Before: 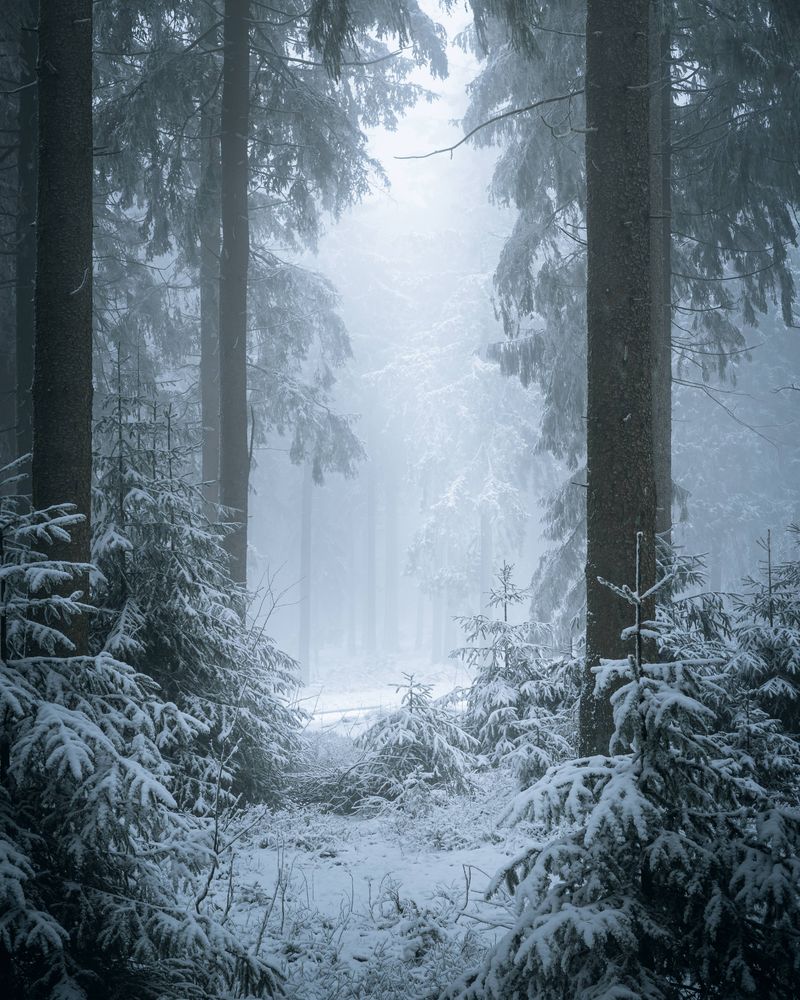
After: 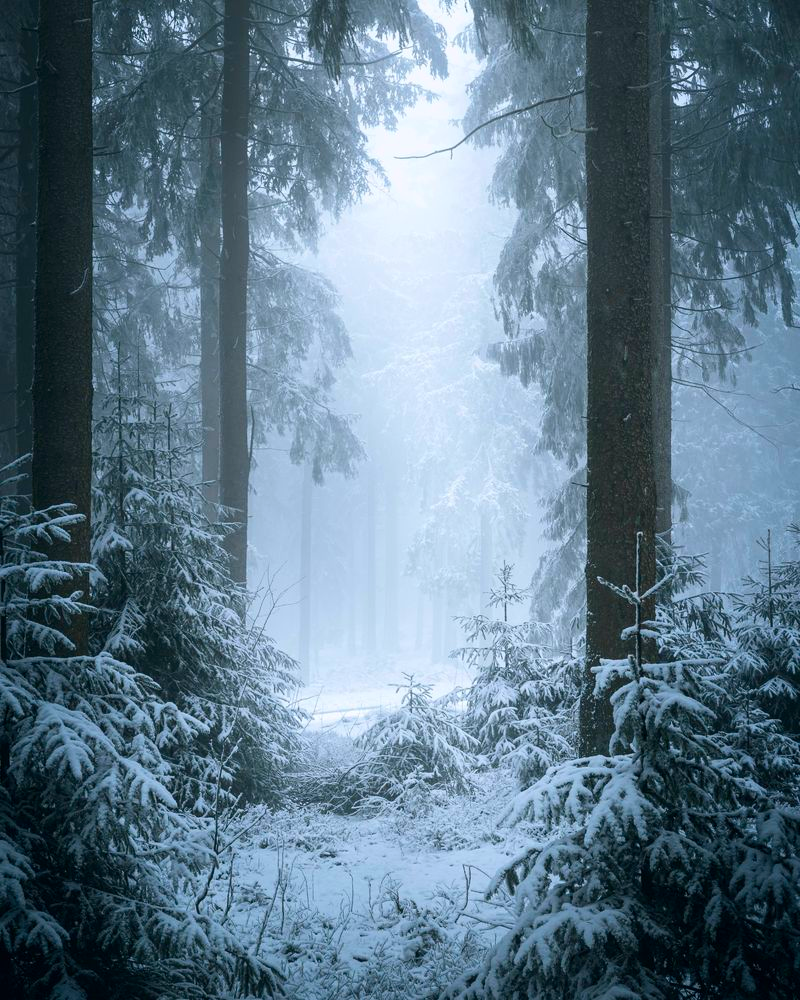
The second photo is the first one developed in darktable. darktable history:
contrast brightness saturation: contrast 0.14
color balance rgb: perceptual saturation grading › global saturation 30%, global vibrance 30%
